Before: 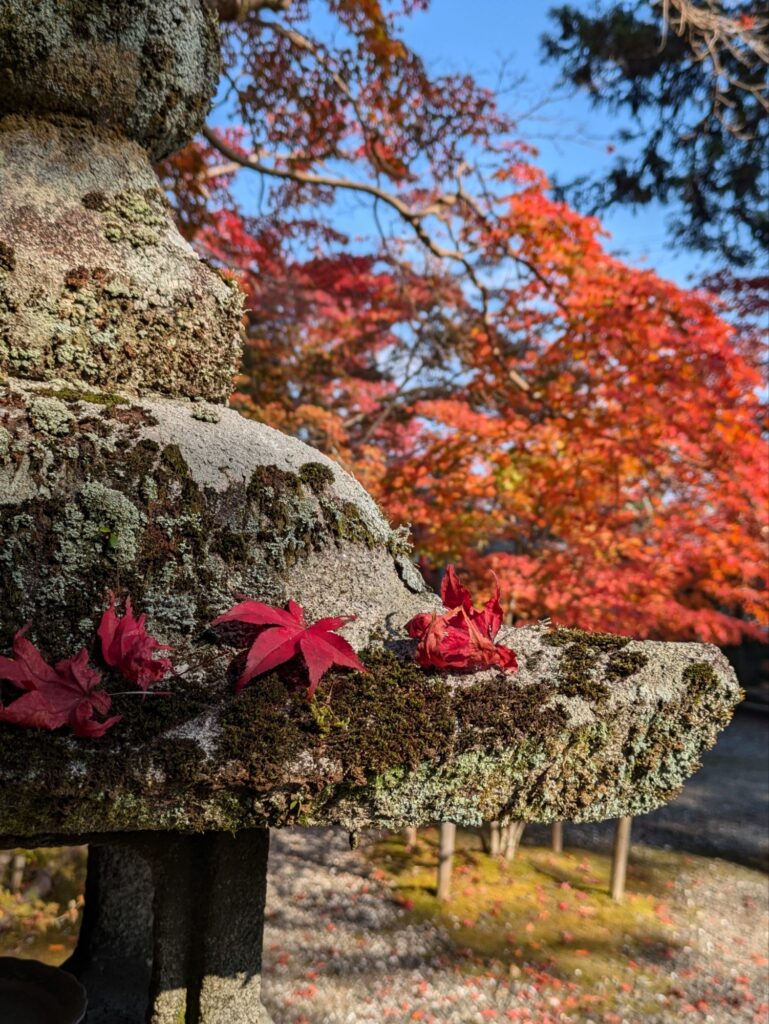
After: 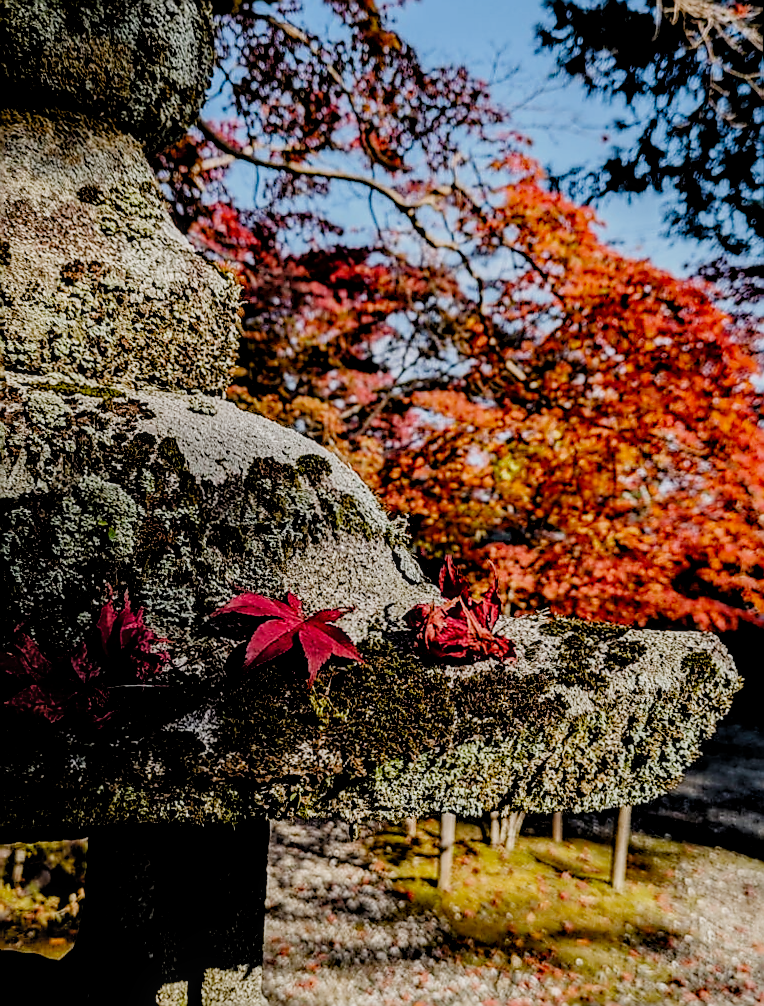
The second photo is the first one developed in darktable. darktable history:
sharpen: radius 1.4, amount 1.25, threshold 0.7
local contrast: detail 130%
filmic rgb: black relative exposure -2.85 EV, white relative exposure 4.56 EV, hardness 1.77, contrast 1.25, preserve chrominance no, color science v5 (2021)
rotate and perspective: rotation -0.45°, automatic cropping original format, crop left 0.008, crop right 0.992, crop top 0.012, crop bottom 0.988
